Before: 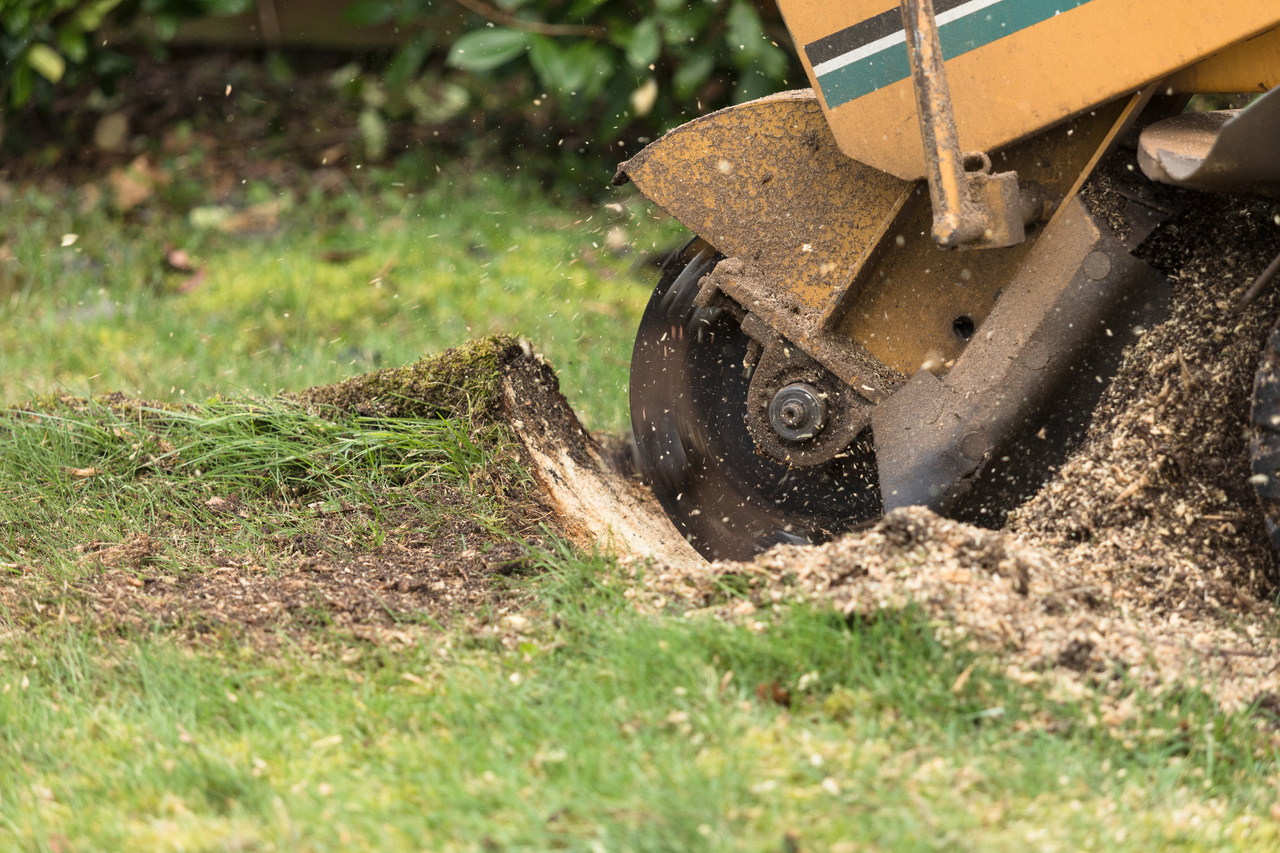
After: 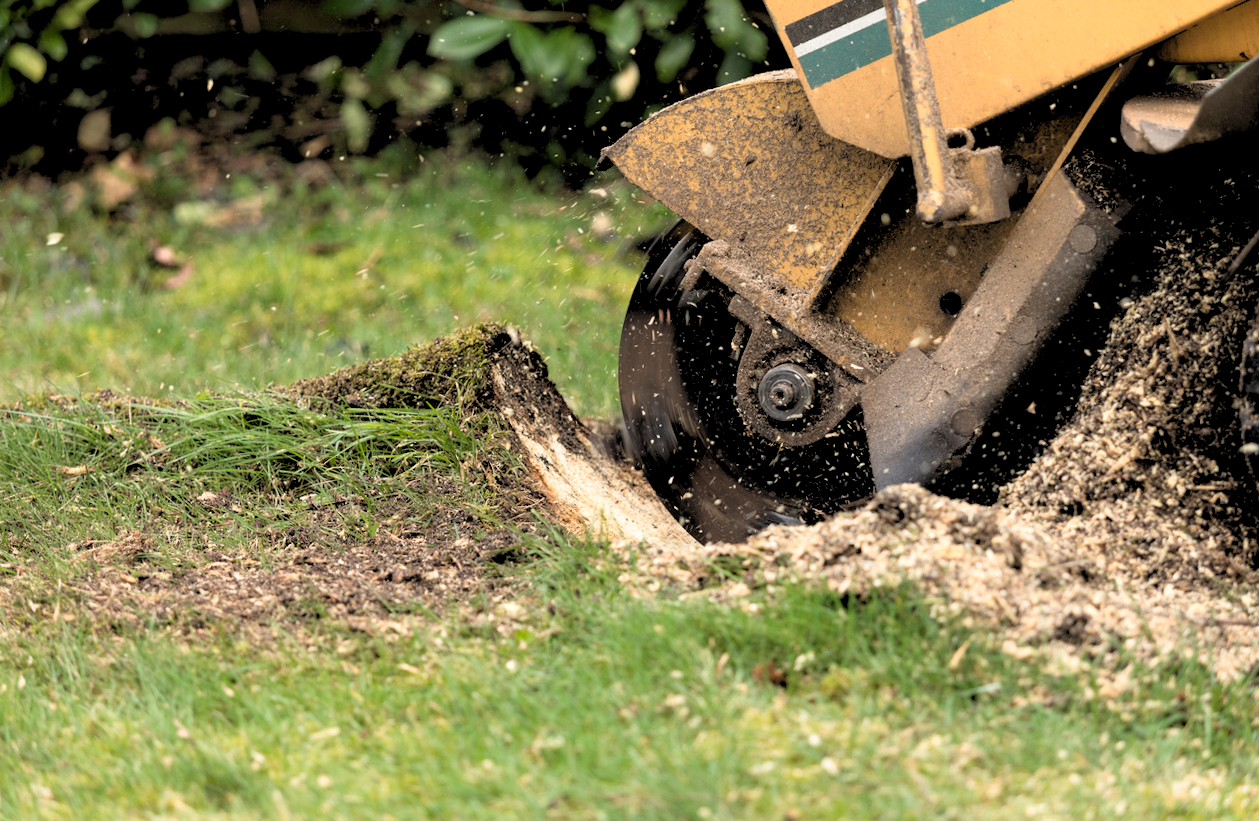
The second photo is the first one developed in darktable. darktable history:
rgb levels: levels [[0.029, 0.461, 0.922], [0, 0.5, 1], [0, 0.5, 1]]
color zones: curves: ch0 [(0, 0.465) (0.092, 0.596) (0.289, 0.464) (0.429, 0.453) (0.571, 0.464) (0.714, 0.455) (0.857, 0.462) (1, 0.465)]
rotate and perspective: rotation -1.42°, crop left 0.016, crop right 0.984, crop top 0.035, crop bottom 0.965
